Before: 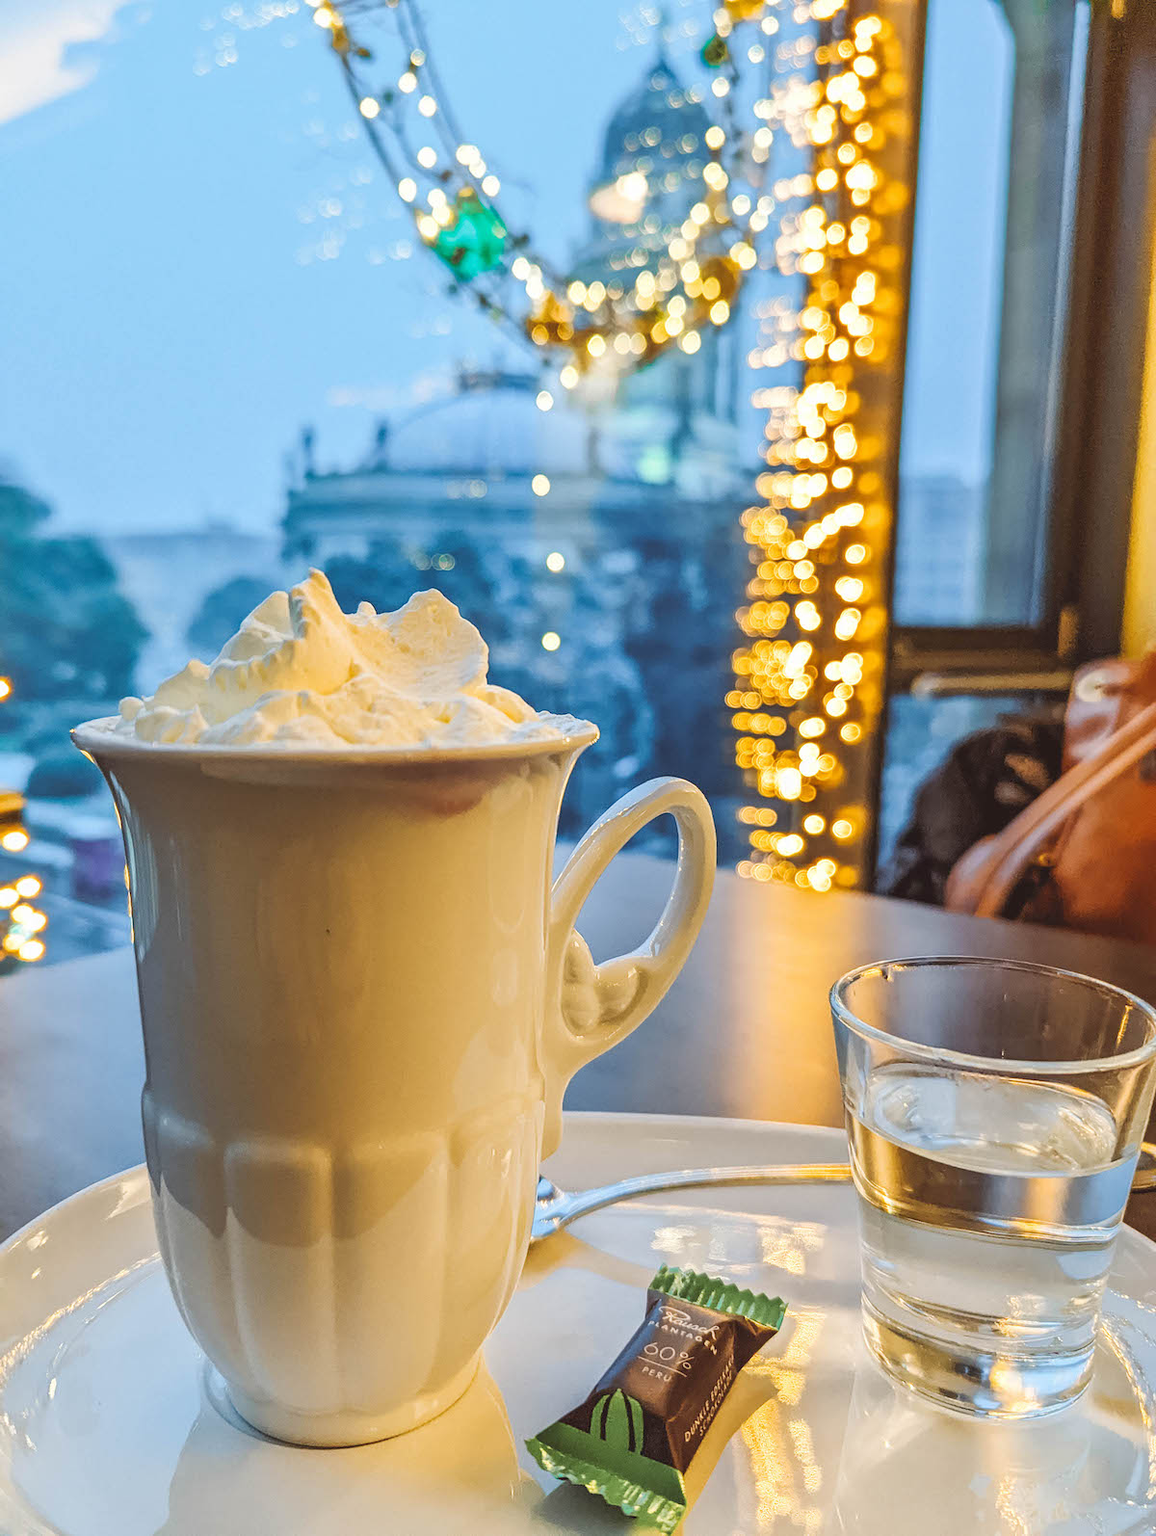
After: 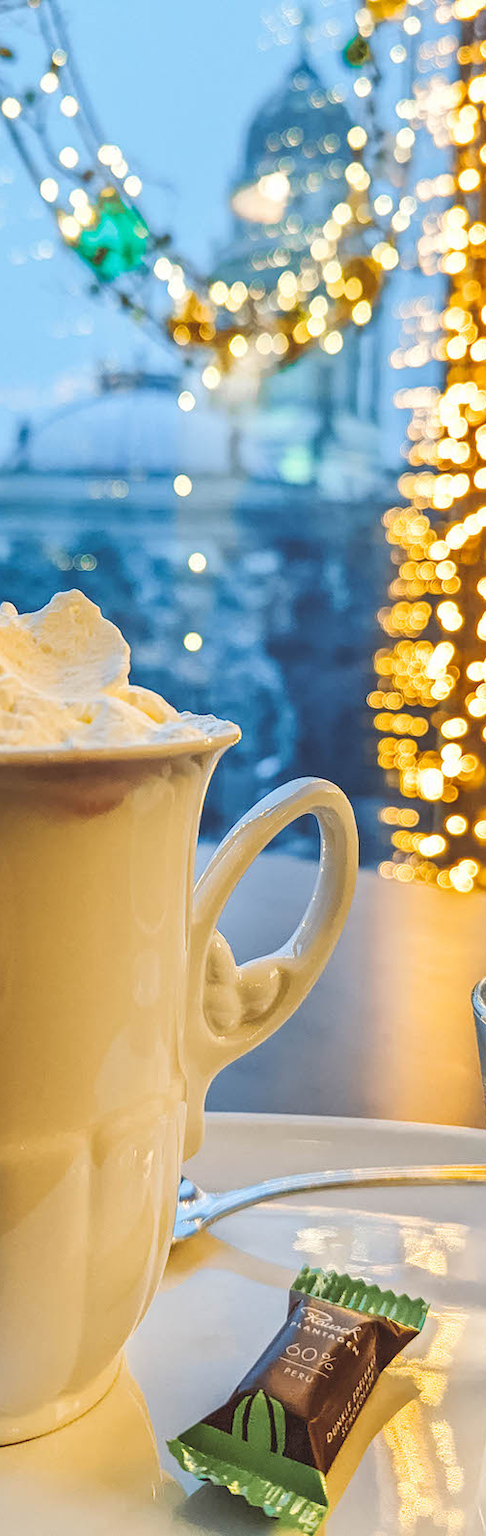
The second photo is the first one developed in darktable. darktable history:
crop: left 31.005%, right 26.886%
